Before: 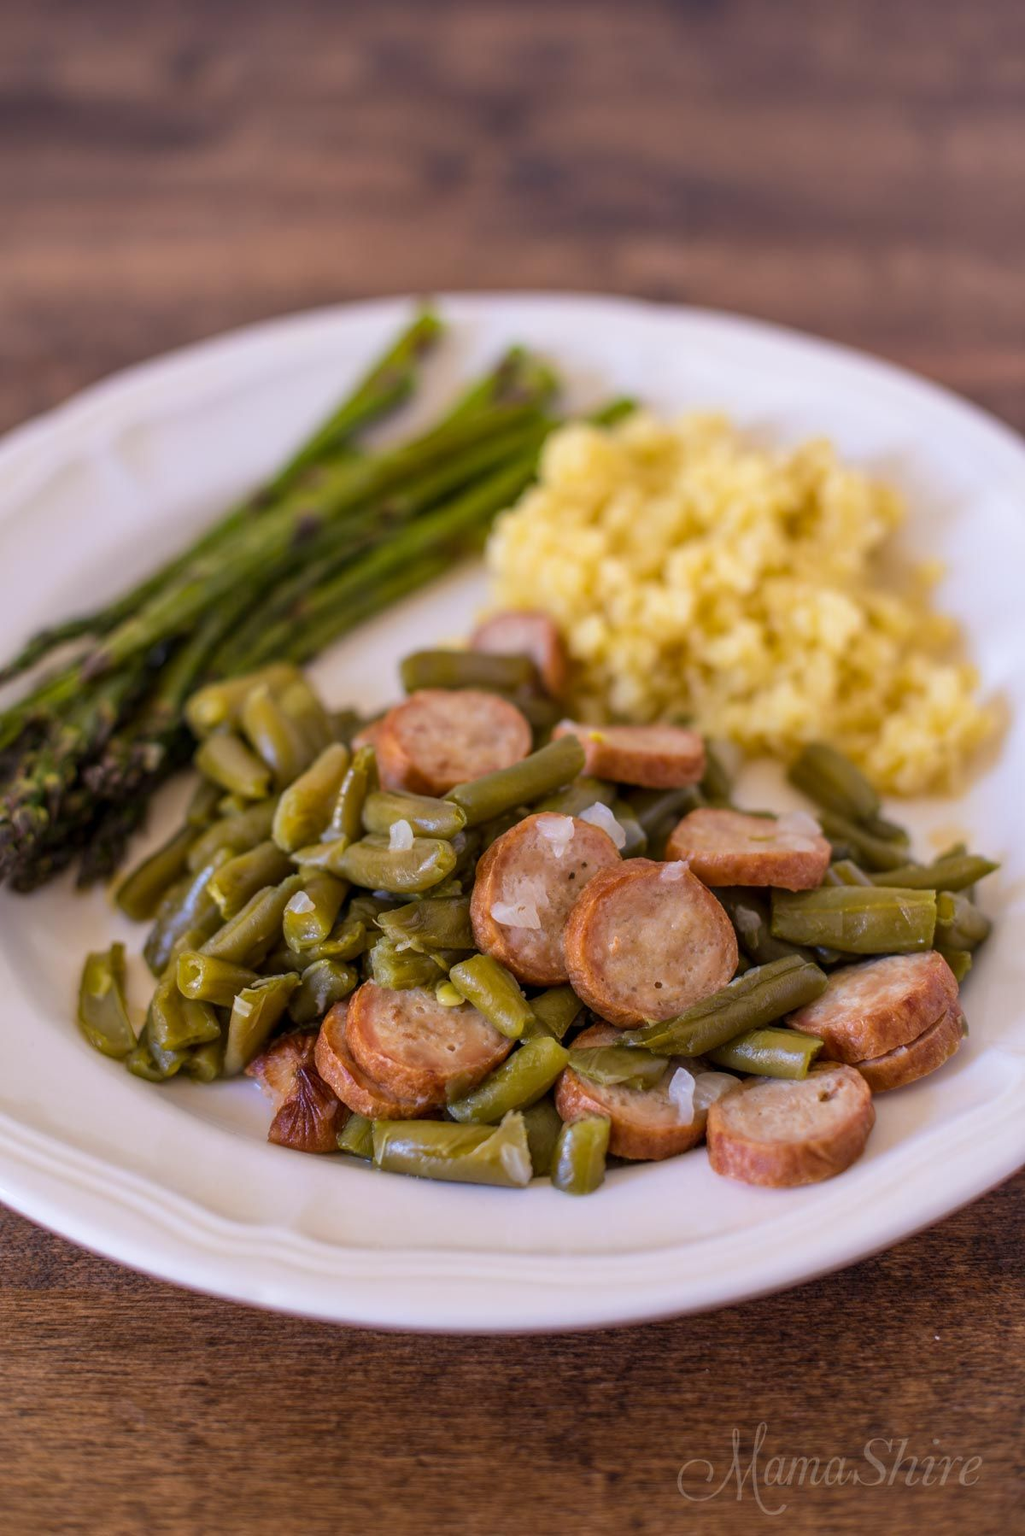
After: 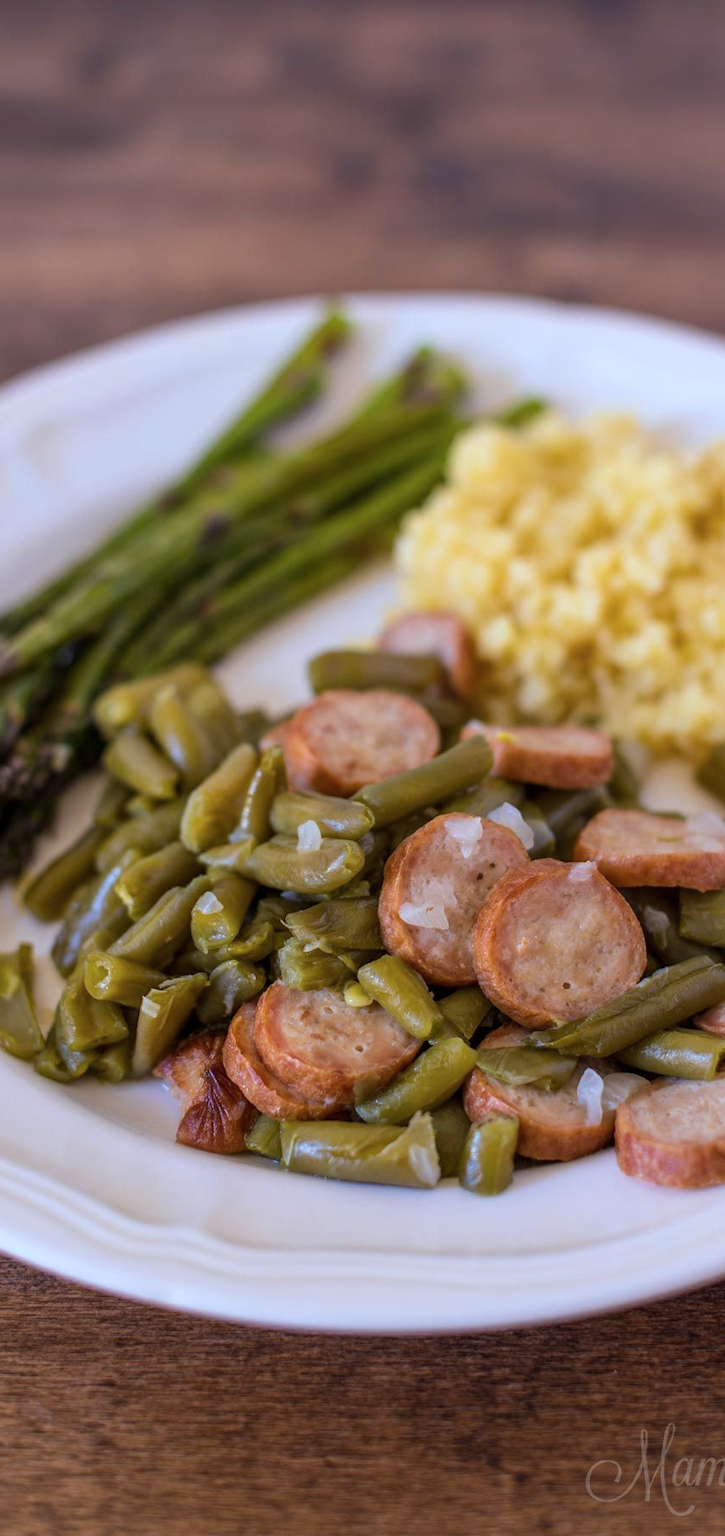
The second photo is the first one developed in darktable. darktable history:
crop and rotate: left 9.061%, right 20.142%
color correction: highlights a* -4.18, highlights b* -10.81
